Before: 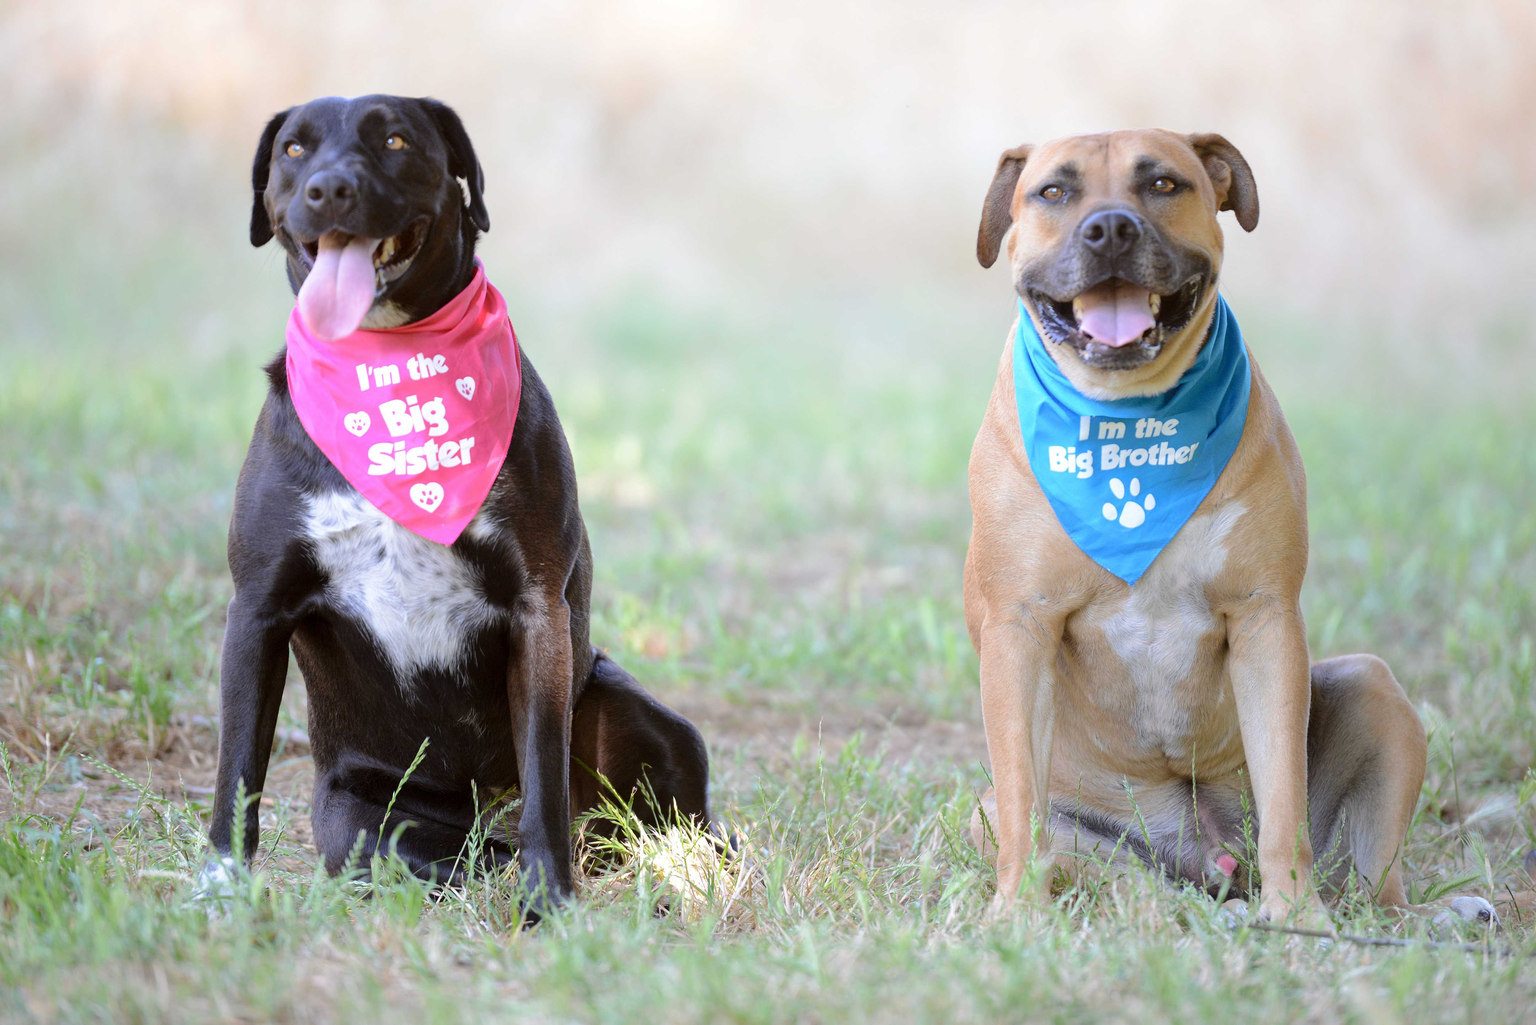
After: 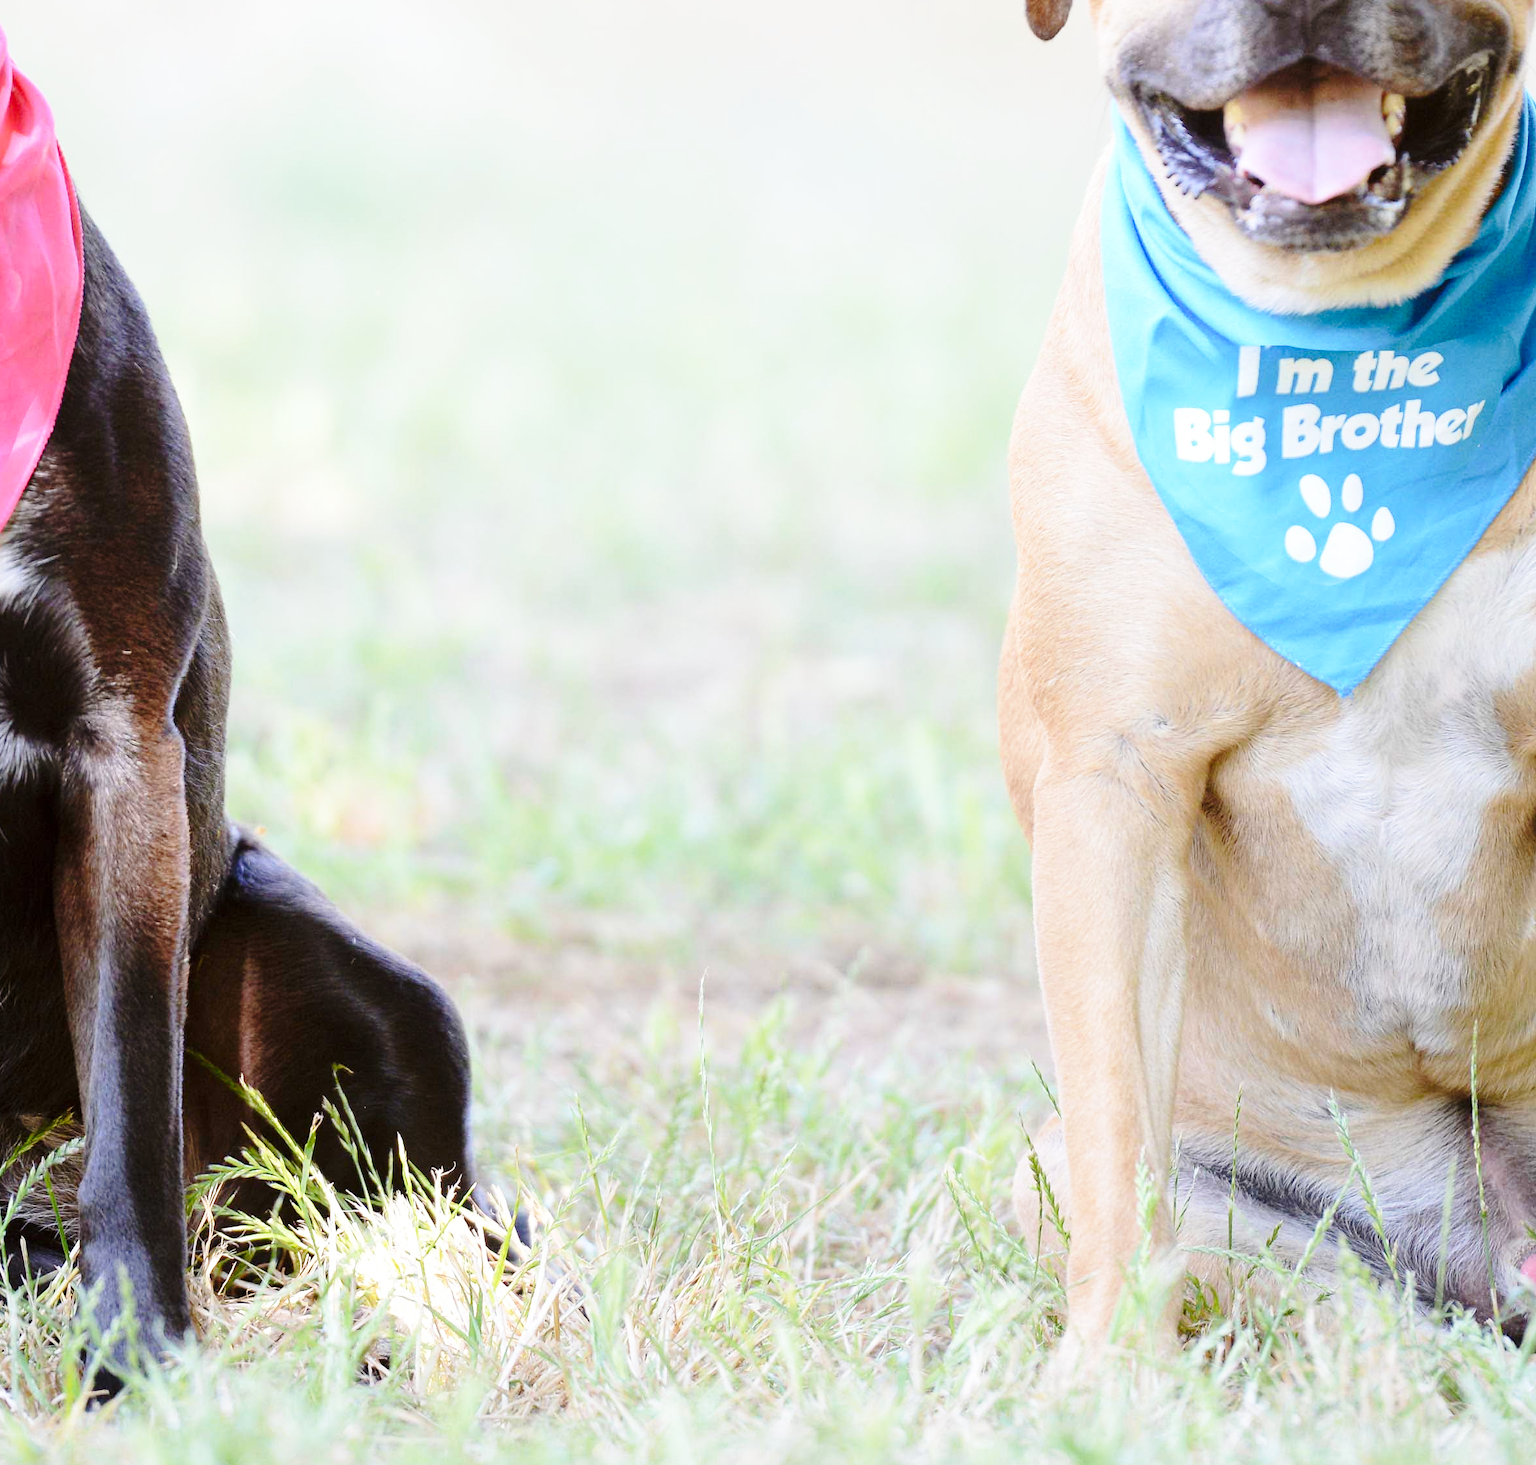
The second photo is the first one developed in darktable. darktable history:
base curve: curves: ch0 [(0, 0) (0.028, 0.03) (0.121, 0.232) (0.46, 0.748) (0.859, 0.968) (1, 1)], preserve colors none
crop: left 31.322%, top 24.275%, right 20.308%, bottom 6.599%
